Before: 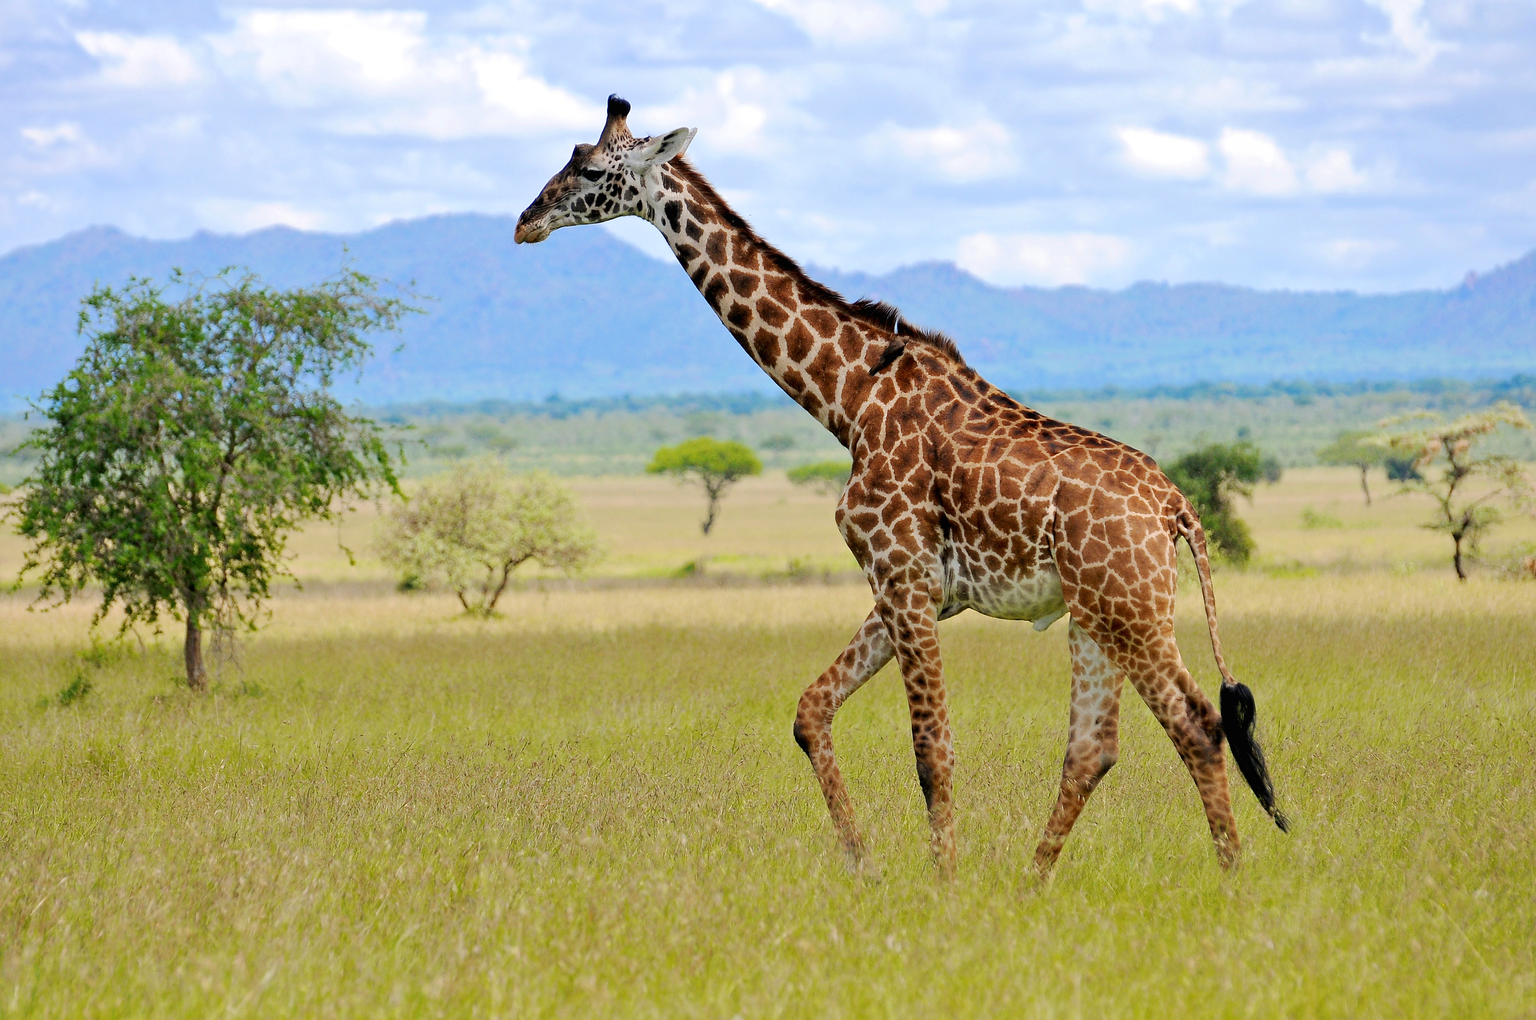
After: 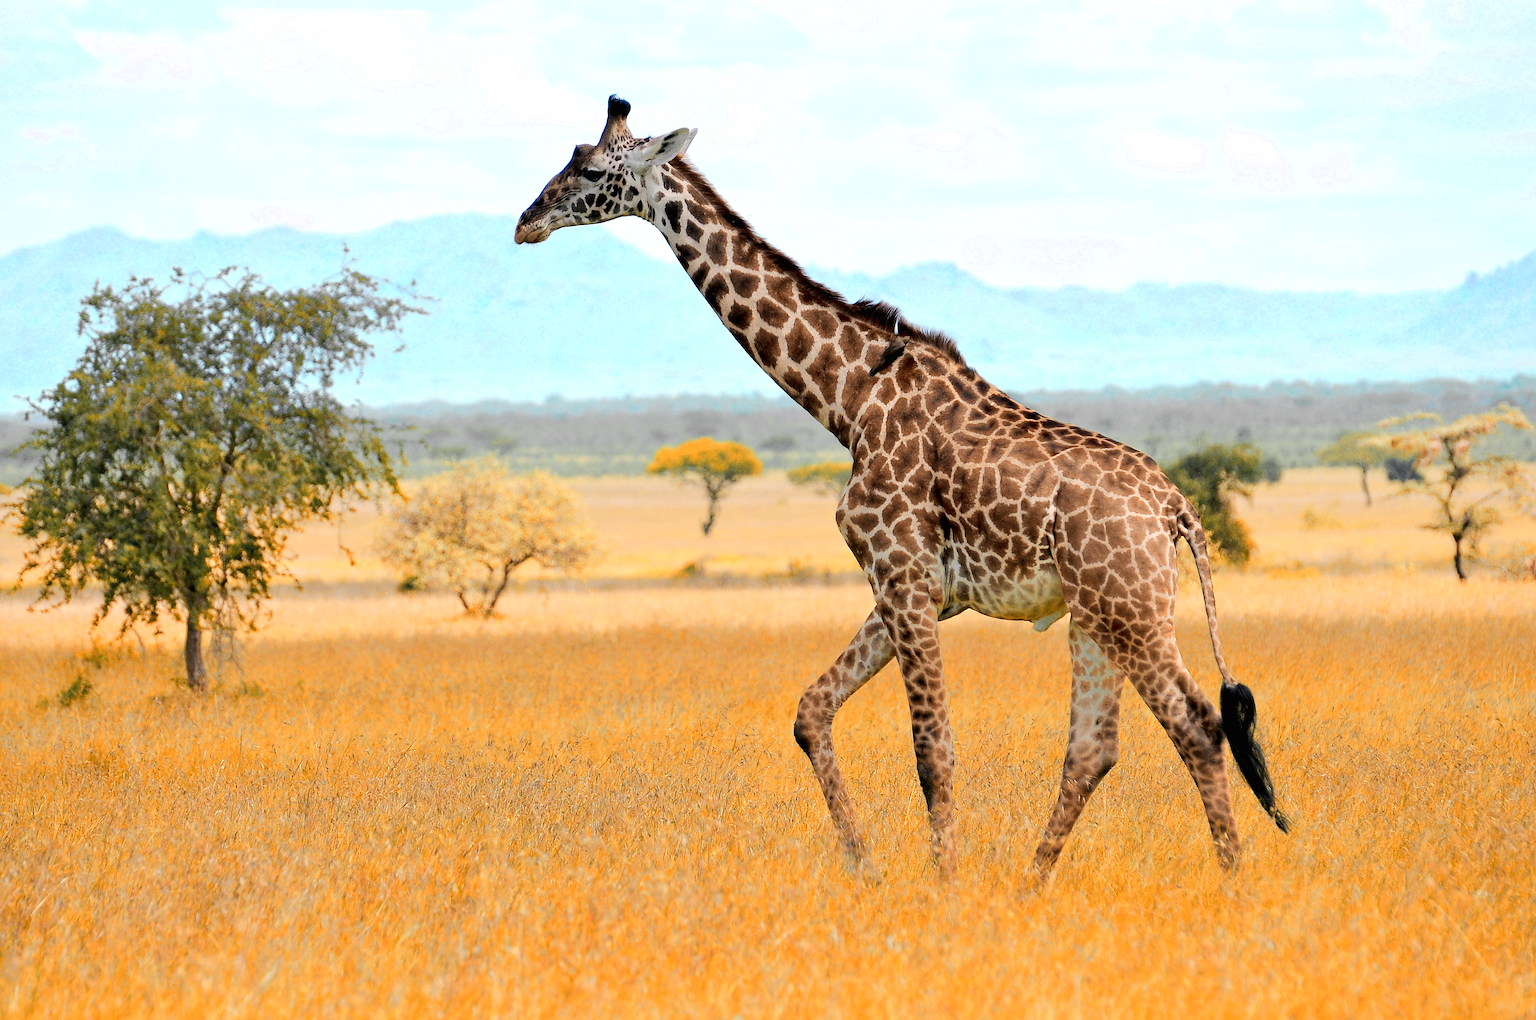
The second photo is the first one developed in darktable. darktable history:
tone equalizer: on, module defaults
color zones: curves: ch0 [(0.009, 0.528) (0.136, 0.6) (0.255, 0.586) (0.39, 0.528) (0.522, 0.584) (0.686, 0.736) (0.849, 0.561)]; ch1 [(0.045, 0.781) (0.14, 0.416) (0.257, 0.695) (0.442, 0.032) (0.738, 0.338) (0.818, 0.632) (0.891, 0.741) (1, 0.704)]; ch2 [(0, 0.667) (0.141, 0.52) (0.26, 0.37) (0.474, 0.432) (0.743, 0.286)]
